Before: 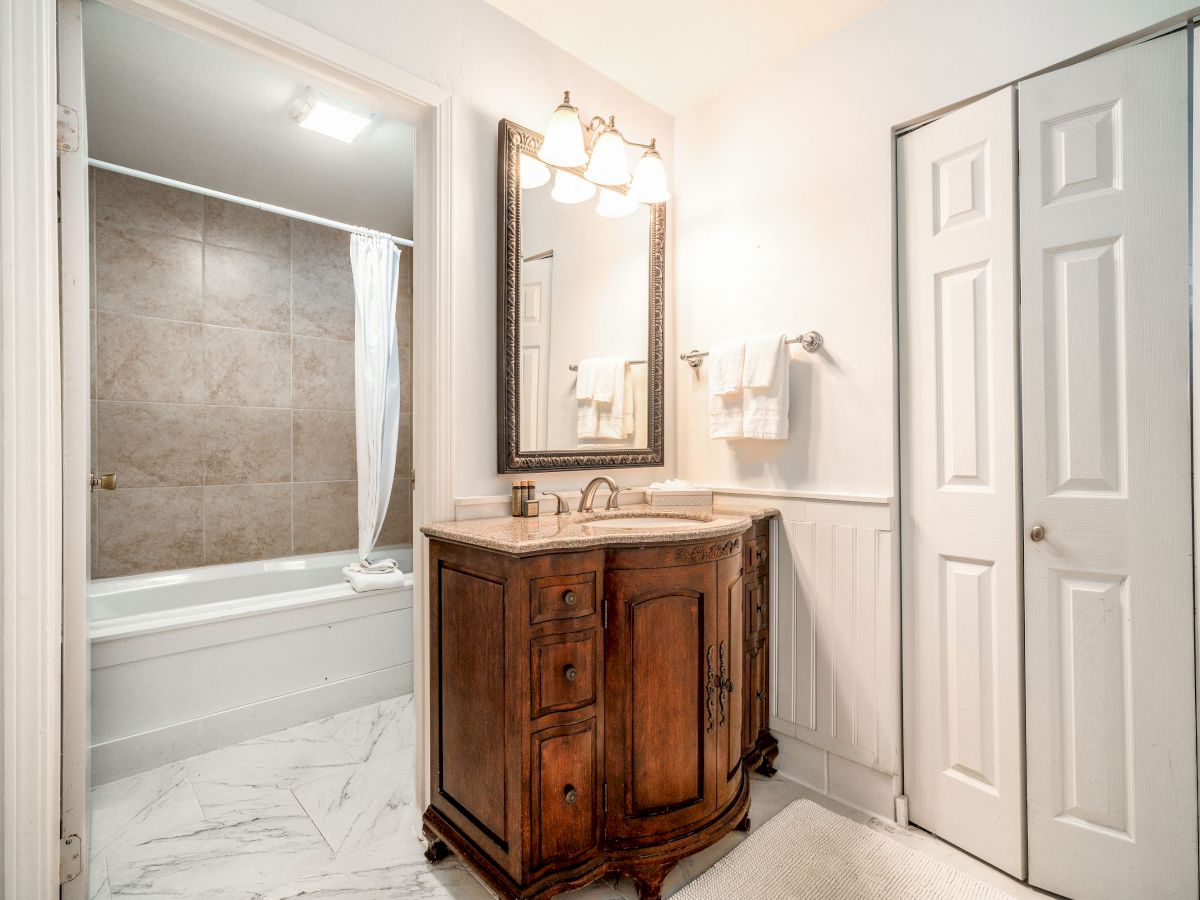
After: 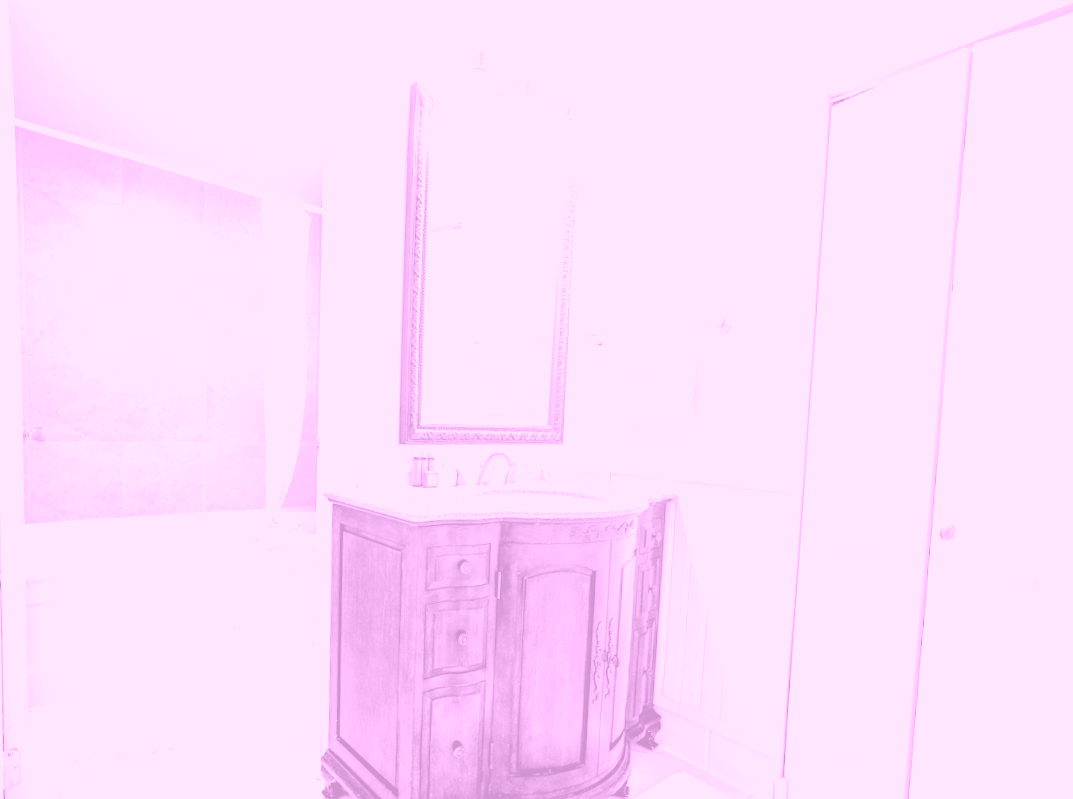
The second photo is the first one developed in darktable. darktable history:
rotate and perspective: rotation 0.062°, lens shift (vertical) 0.115, lens shift (horizontal) -0.133, crop left 0.047, crop right 0.94, crop top 0.061, crop bottom 0.94
crop and rotate: angle -2.38°
exposure: black level correction 0, exposure 1.45 EV, compensate exposure bias true, compensate highlight preservation false
colorize: hue 331.2°, saturation 75%, source mix 30.28%, lightness 70.52%, version 1
velvia: on, module defaults
